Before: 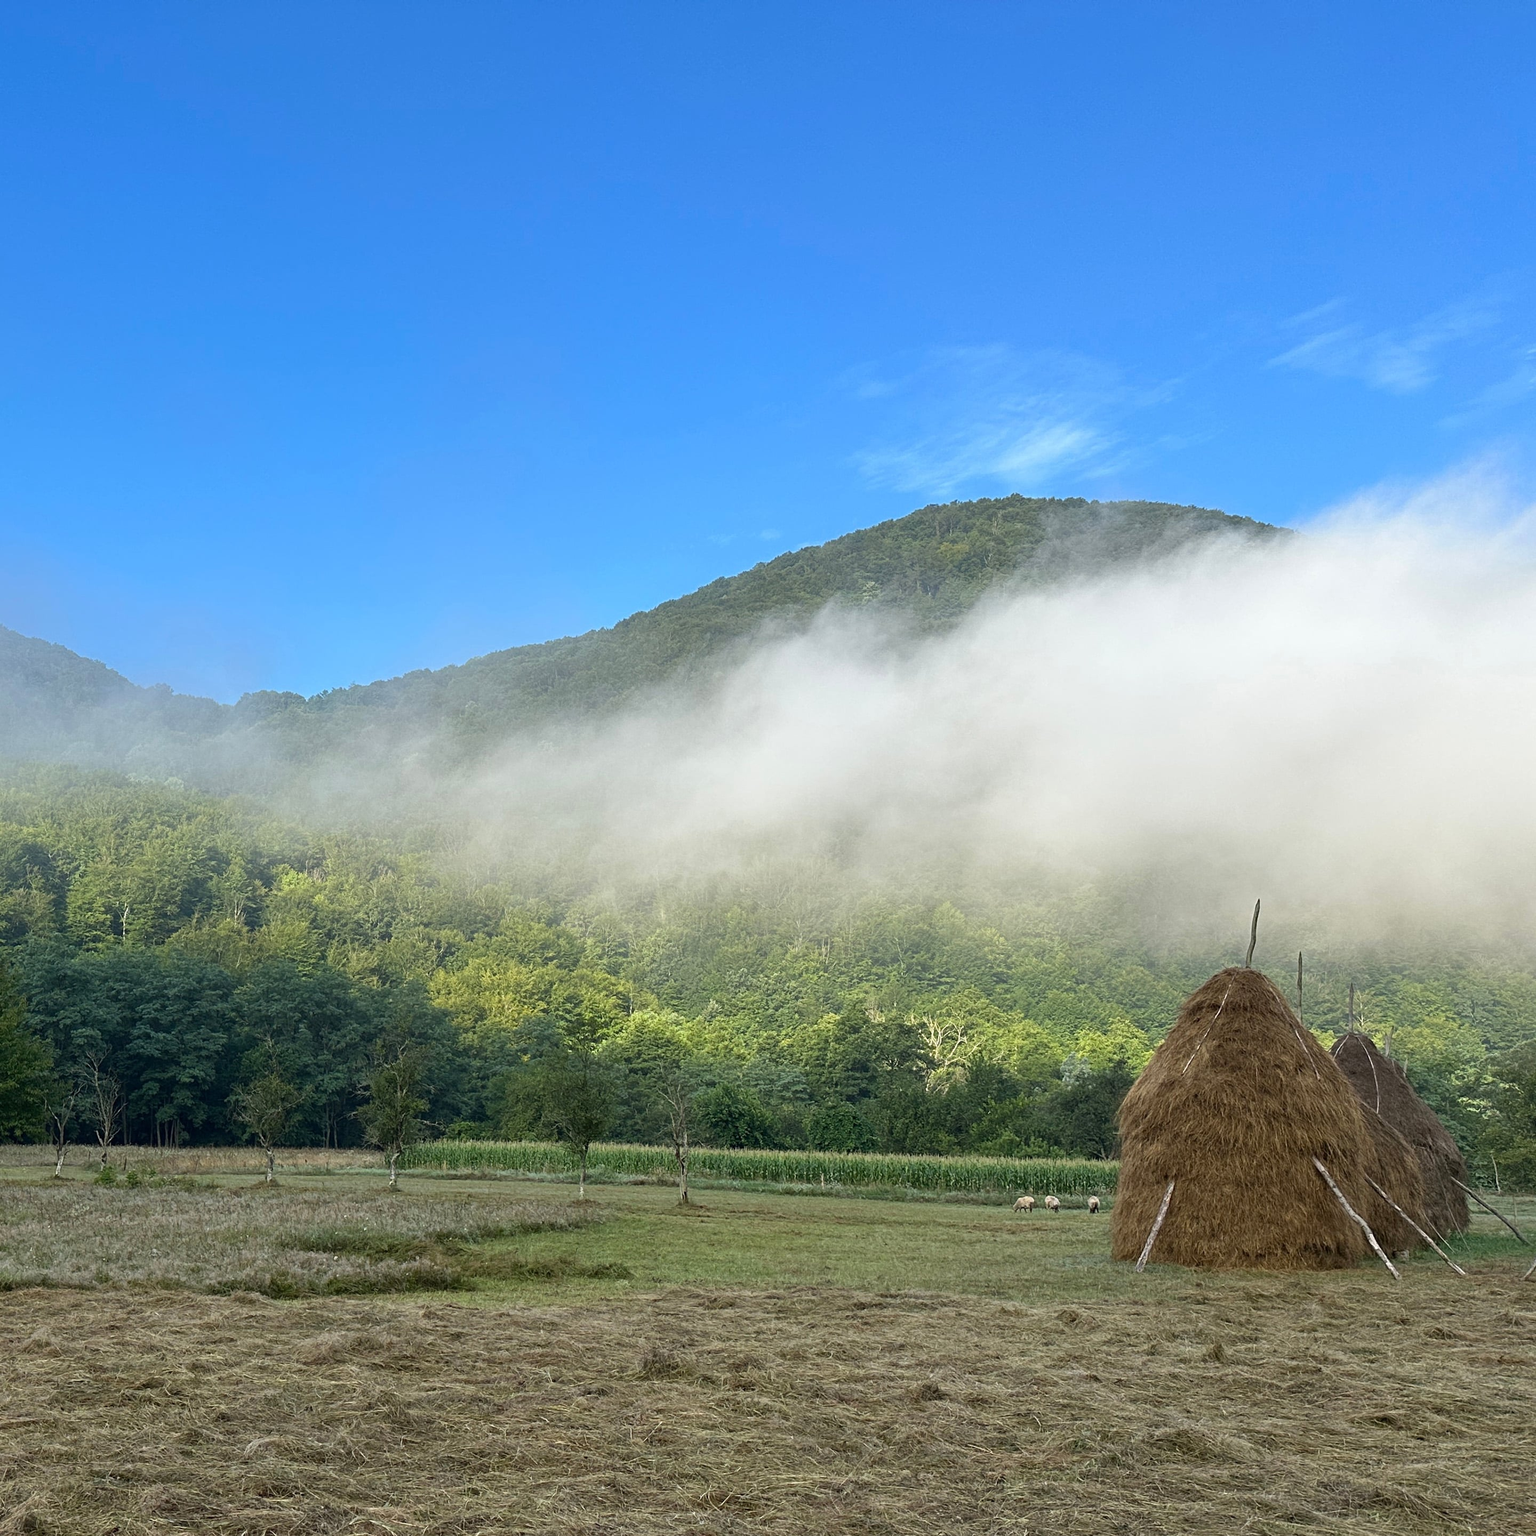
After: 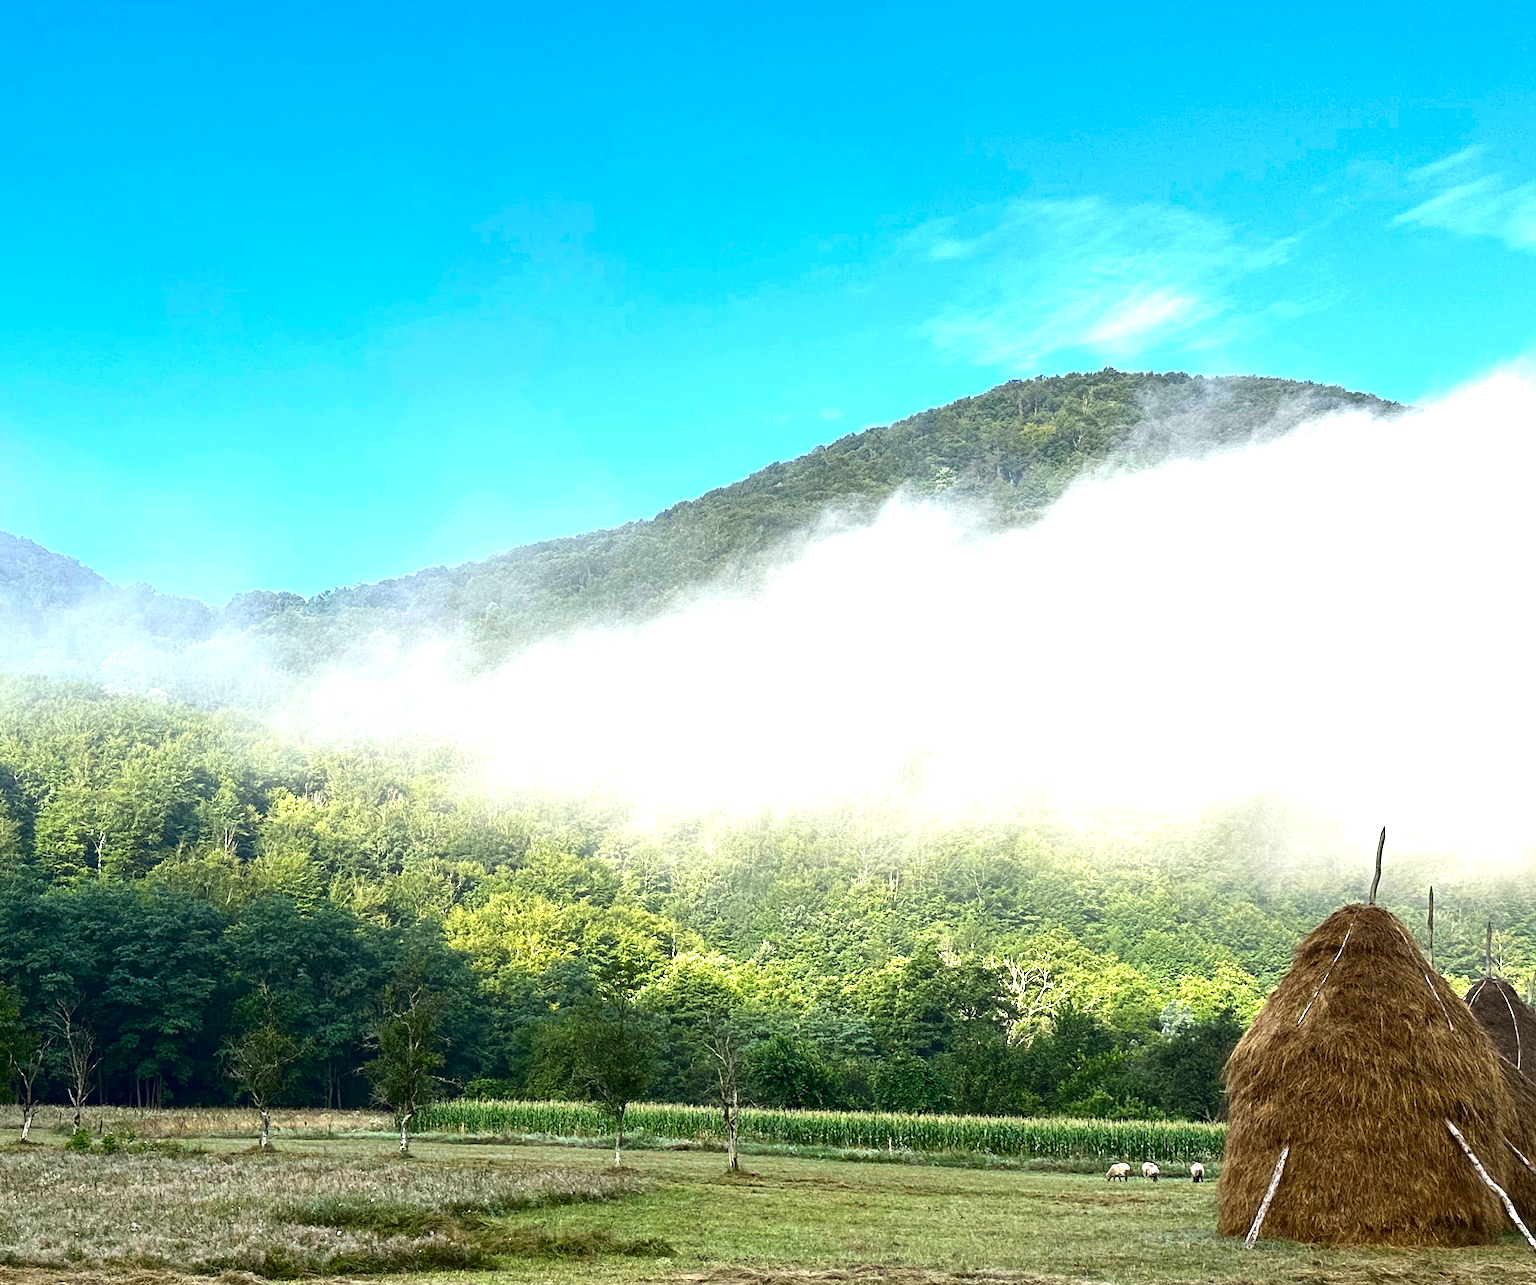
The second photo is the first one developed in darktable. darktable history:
contrast brightness saturation: contrast 0.095, brightness -0.269, saturation 0.147
exposure: black level correction 0, exposure 1.2 EV, compensate highlight preservation false
crop and rotate: left 2.364%, top 11.037%, right 9.288%, bottom 15.031%
